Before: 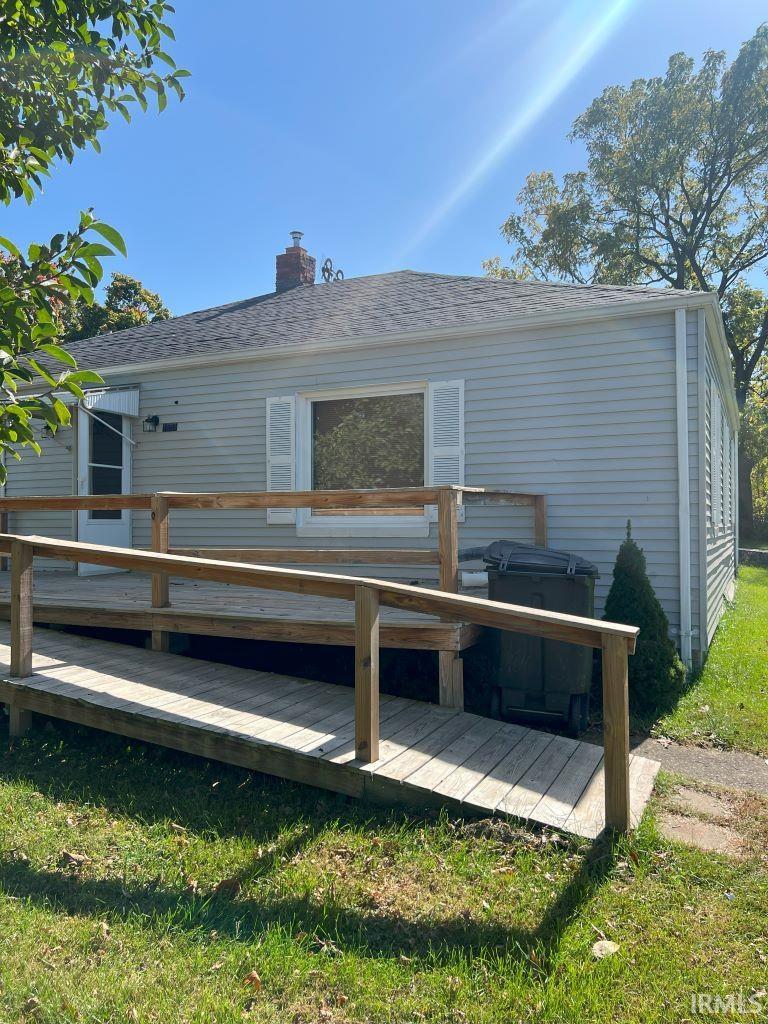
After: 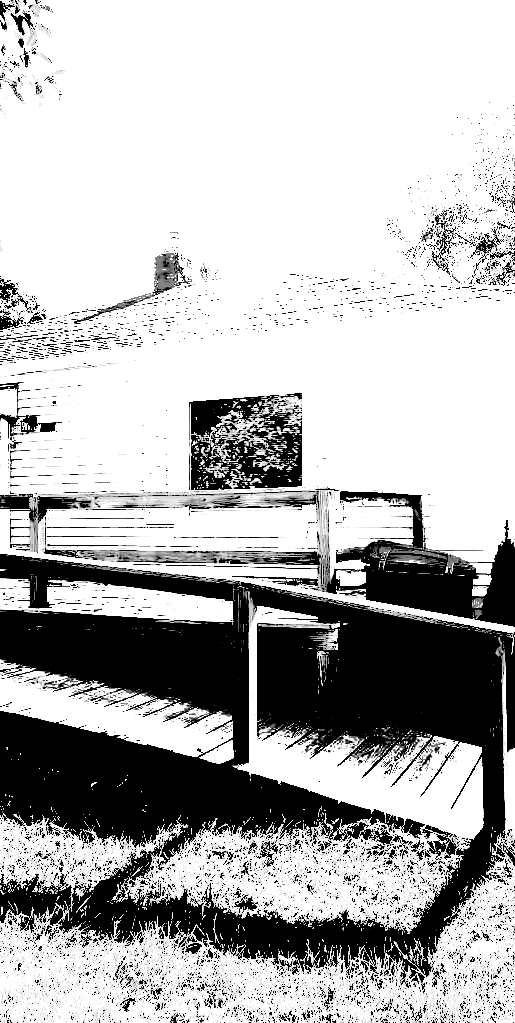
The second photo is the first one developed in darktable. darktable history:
exposure: black level correction 0.099, exposure 2.952 EV, compensate highlight preservation false
base curve: curves: ch0 [(0, 0) (0.028, 0.03) (0.121, 0.232) (0.46, 0.748) (0.859, 0.968) (1, 1)], preserve colors none
crop and rotate: left 15.901%, right 16.987%
color zones: curves: ch0 [(0, 0.613) (0.01, 0.613) (0.245, 0.448) (0.498, 0.529) (0.642, 0.665) (0.879, 0.777) (0.99, 0.613)]; ch1 [(0, 0) (0.143, 0) (0.286, 0) (0.429, 0) (0.571, 0) (0.714, 0) (0.857, 0)]
